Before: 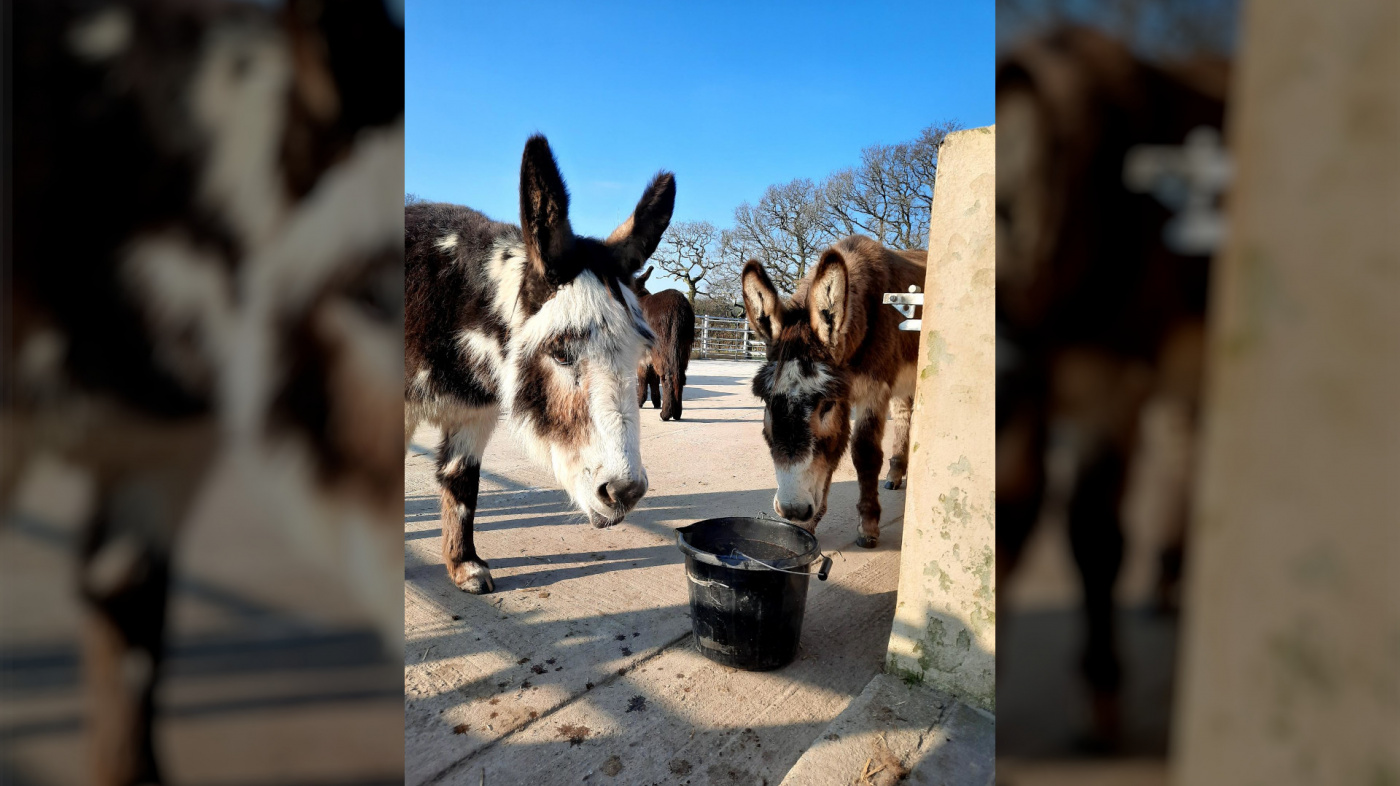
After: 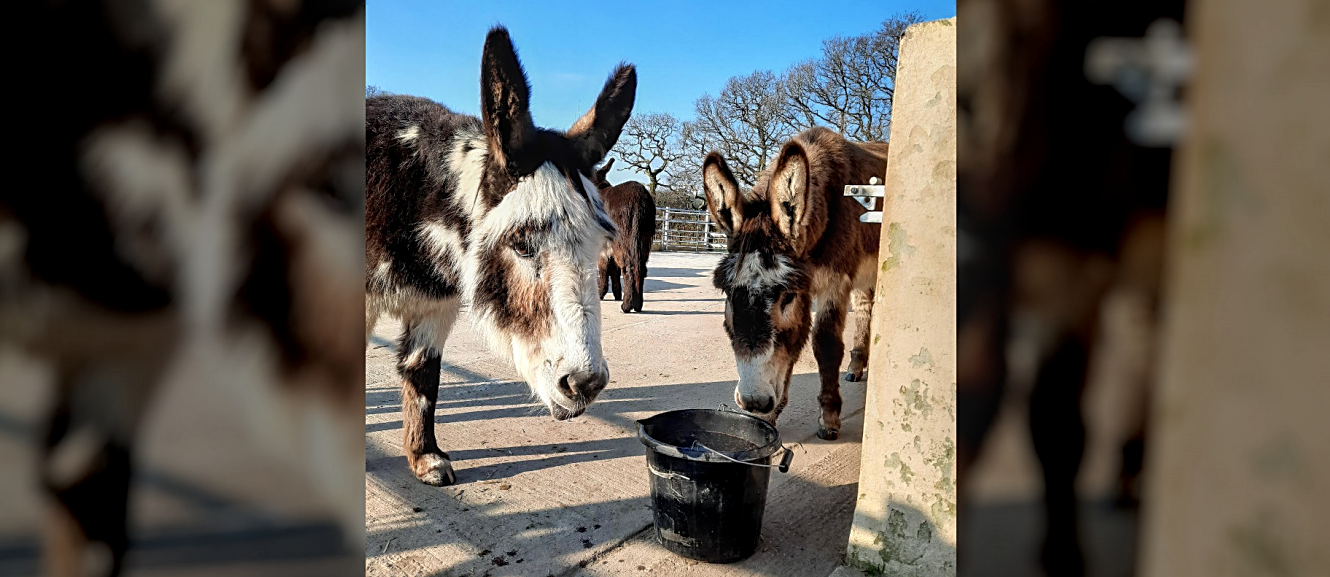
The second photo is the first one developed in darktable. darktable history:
sharpen: on, module defaults
local contrast: on, module defaults
crop and rotate: left 2.816%, top 13.752%, right 2.182%, bottom 12.717%
